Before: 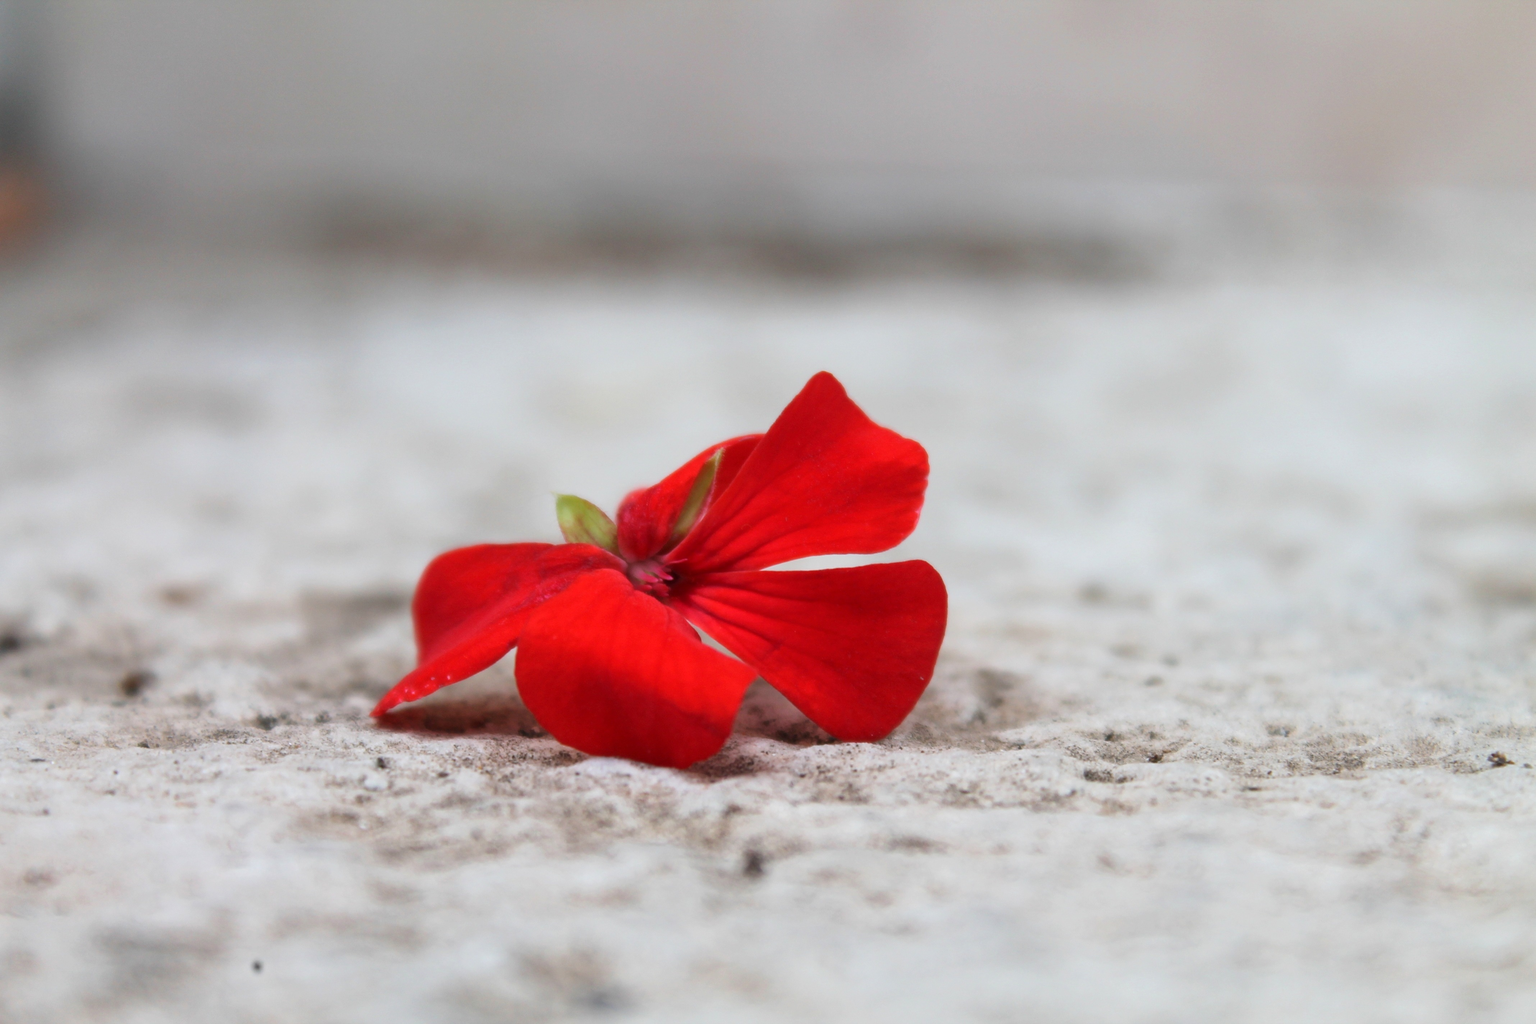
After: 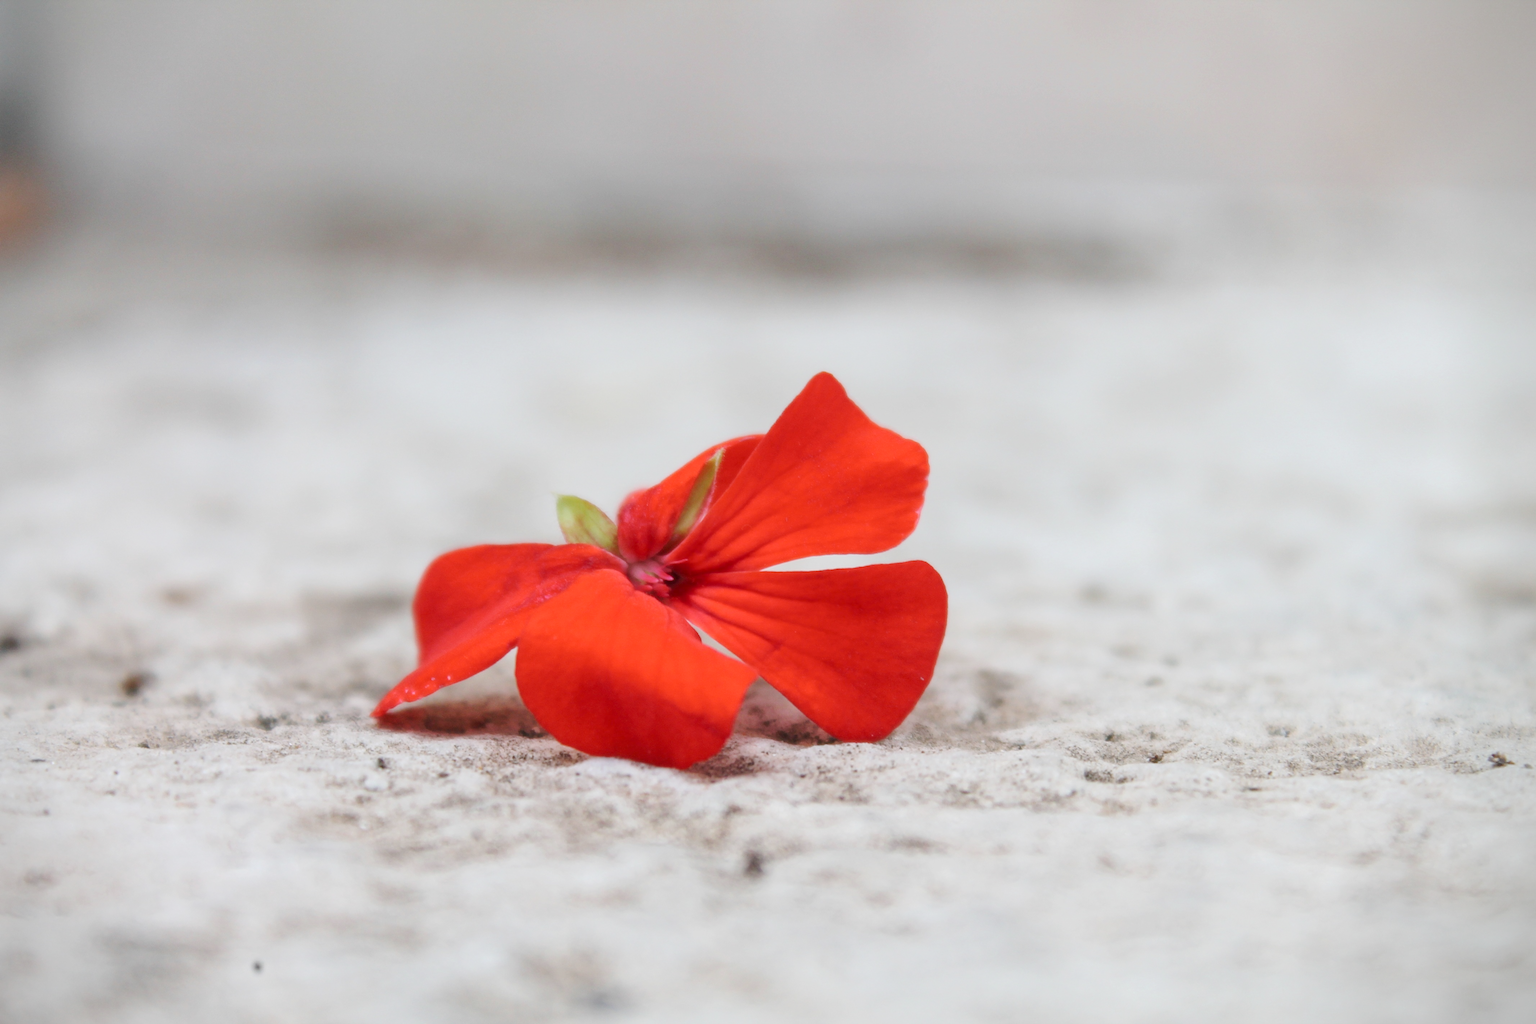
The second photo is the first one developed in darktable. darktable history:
local contrast: detail 110%
exposure: compensate highlight preservation false
base curve: curves: ch0 [(0, 0) (0.158, 0.273) (0.879, 0.895) (1, 1)], preserve colors none
vignetting: fall-off start 91.6%, center (-0.031, -0.05)
